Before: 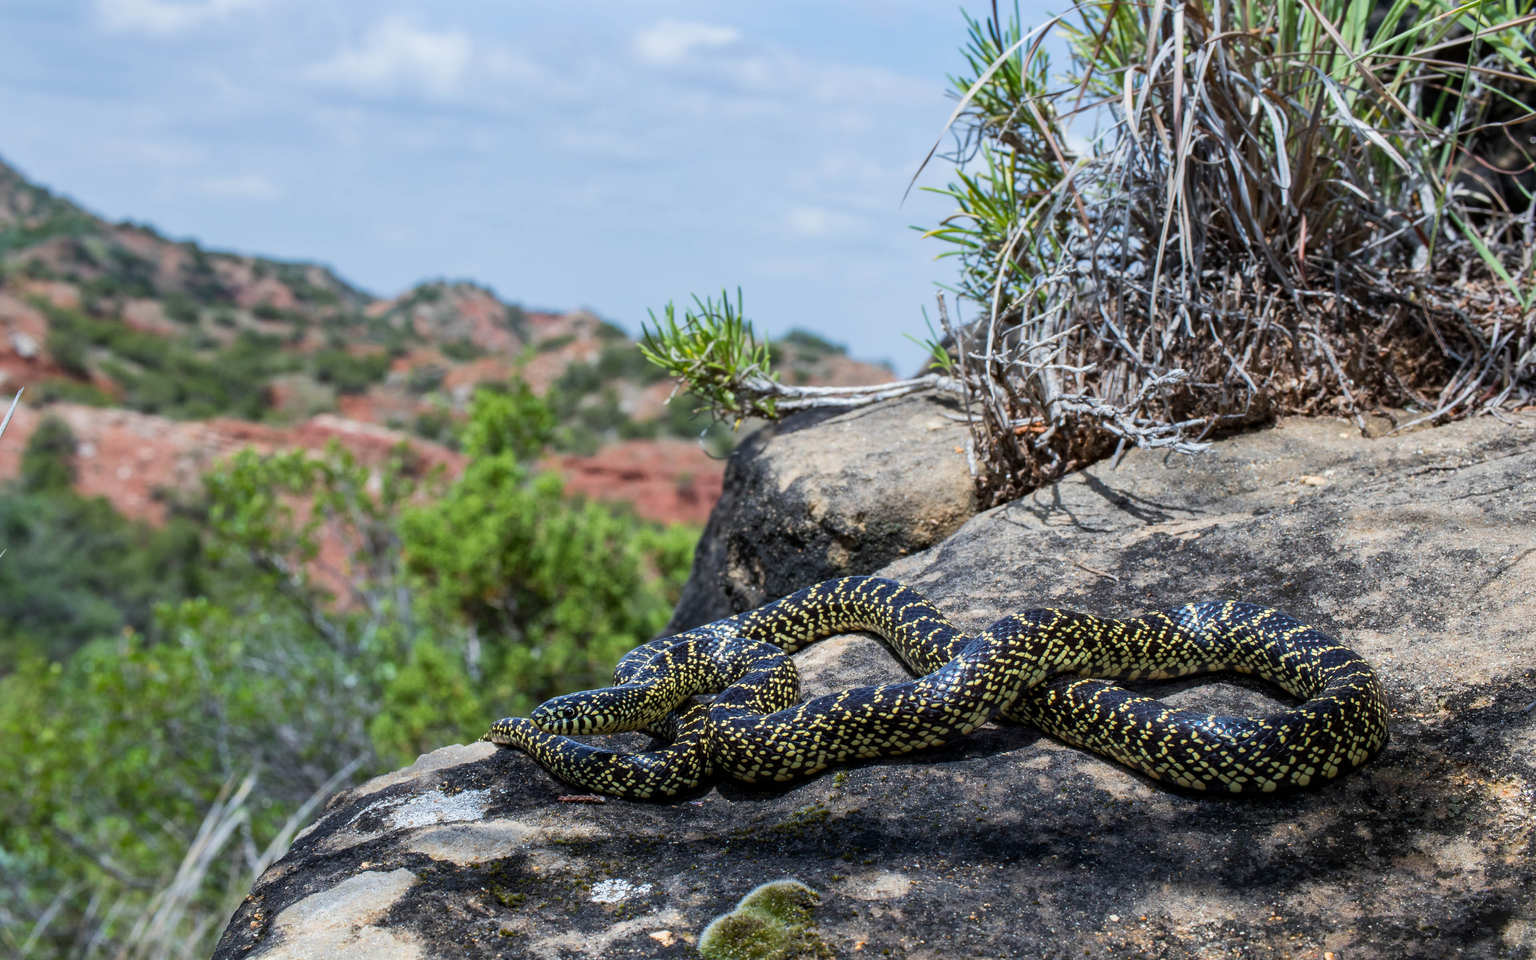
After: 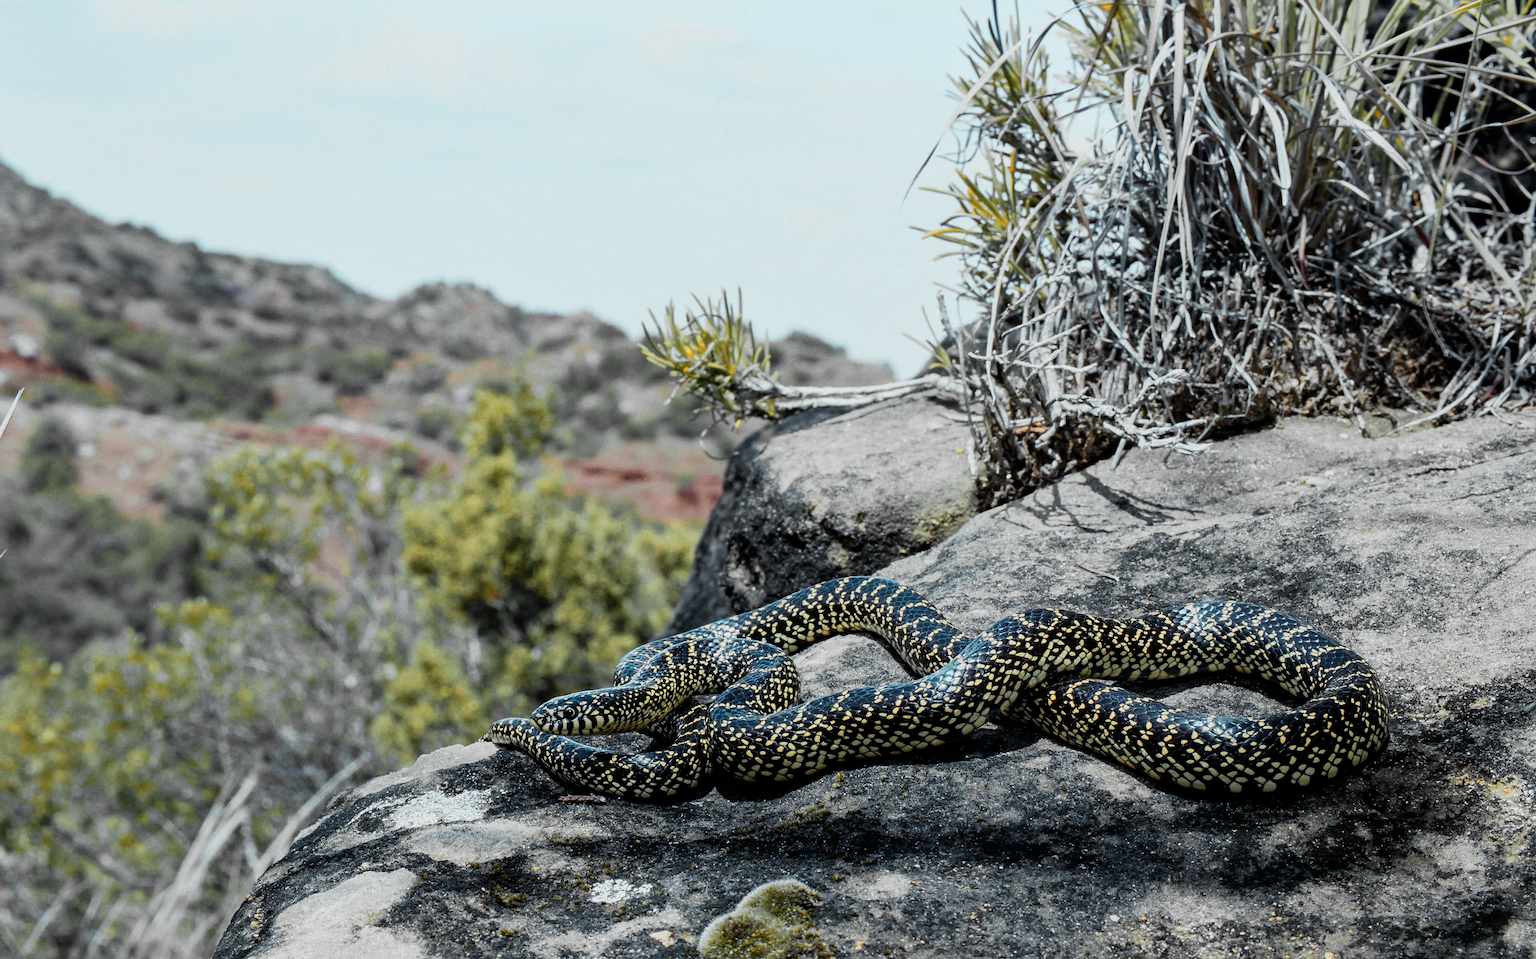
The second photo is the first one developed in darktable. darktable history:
filmic rgb: black relative exposure -7.65 EV, white relative exposure 4.56 EV, hardness 3.61
color balance: mode lift, gamma, gain (sRGB), lift [0.997, 0.979, 1.021, 1.011], gamma [1, 1.084, 0.916, 0.998], gain [1, 0.87, 1.13, 1.101], contrast 4.55%, contrast fulcrum 38.24%, output saturation 104.09%
color zones: curves: ch0 [(0.009, 0.528) (0.136, 0.6) (0.255, 0.586) (0.39, 0.528) (0.522, 0.584) (0.686, 0.736) (0.849, 0.561)]; ch1 [(0.045, 0.781) (0.14, 0.416) (0.257, 0.695) (0.442, 0.032) (0.738, 0.338) (0.818, 0.632) (0.891, 0.741) (1, 0.704)]; ch2 [(0, 0.667) (0.141, 0.52) (0.26, 0.37) (0.474, 0.432) (0.743, 0.286)]
crop: bottom 0.071%
tone equalizer: on, module defaults
grain: coarseness 0.09 ISO
sharpen: amount 0.2
